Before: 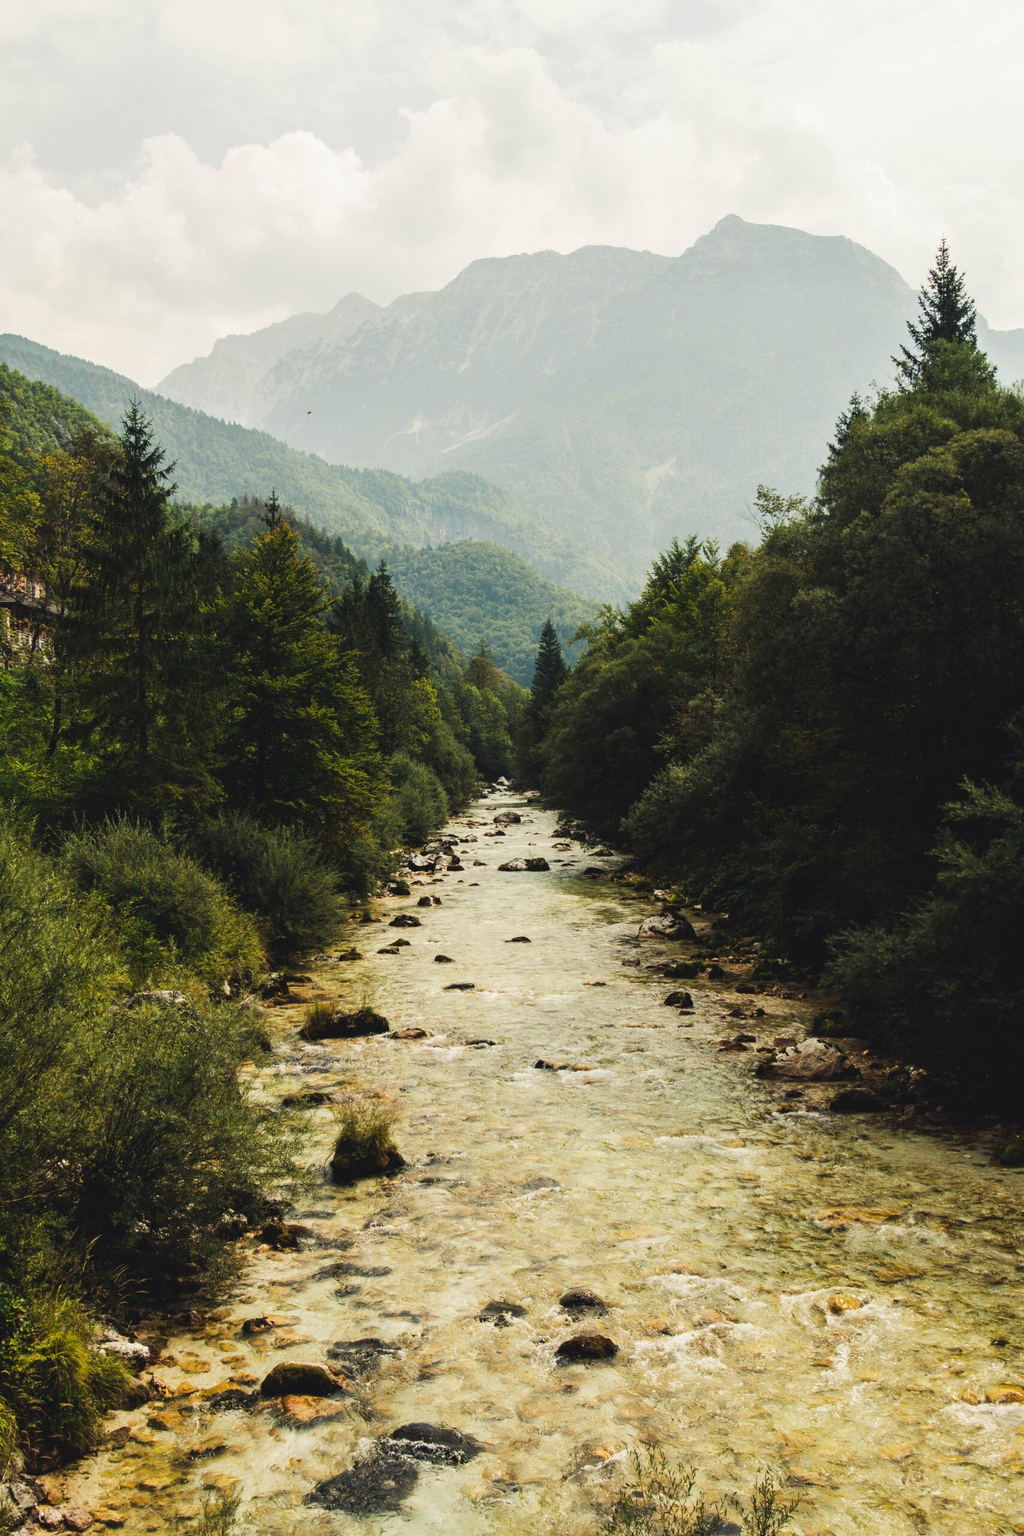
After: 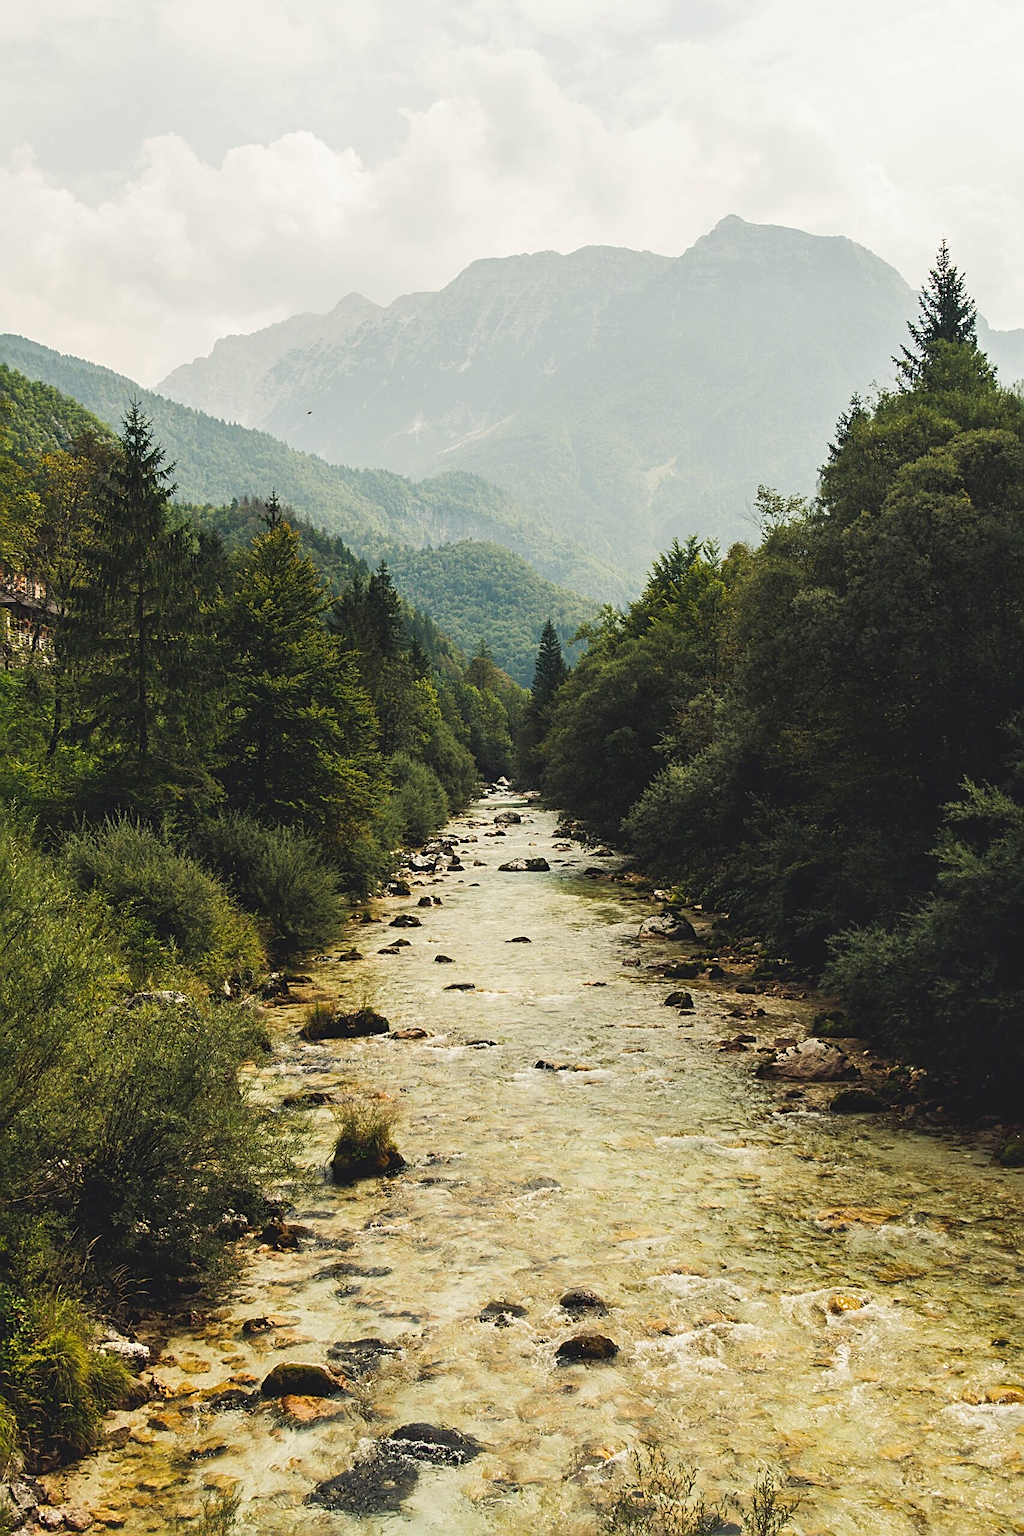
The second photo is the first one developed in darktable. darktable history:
sharpen: radius 2.534, amount 0.631
shadows and highlights: shadows 42.77, highlights 8.24
